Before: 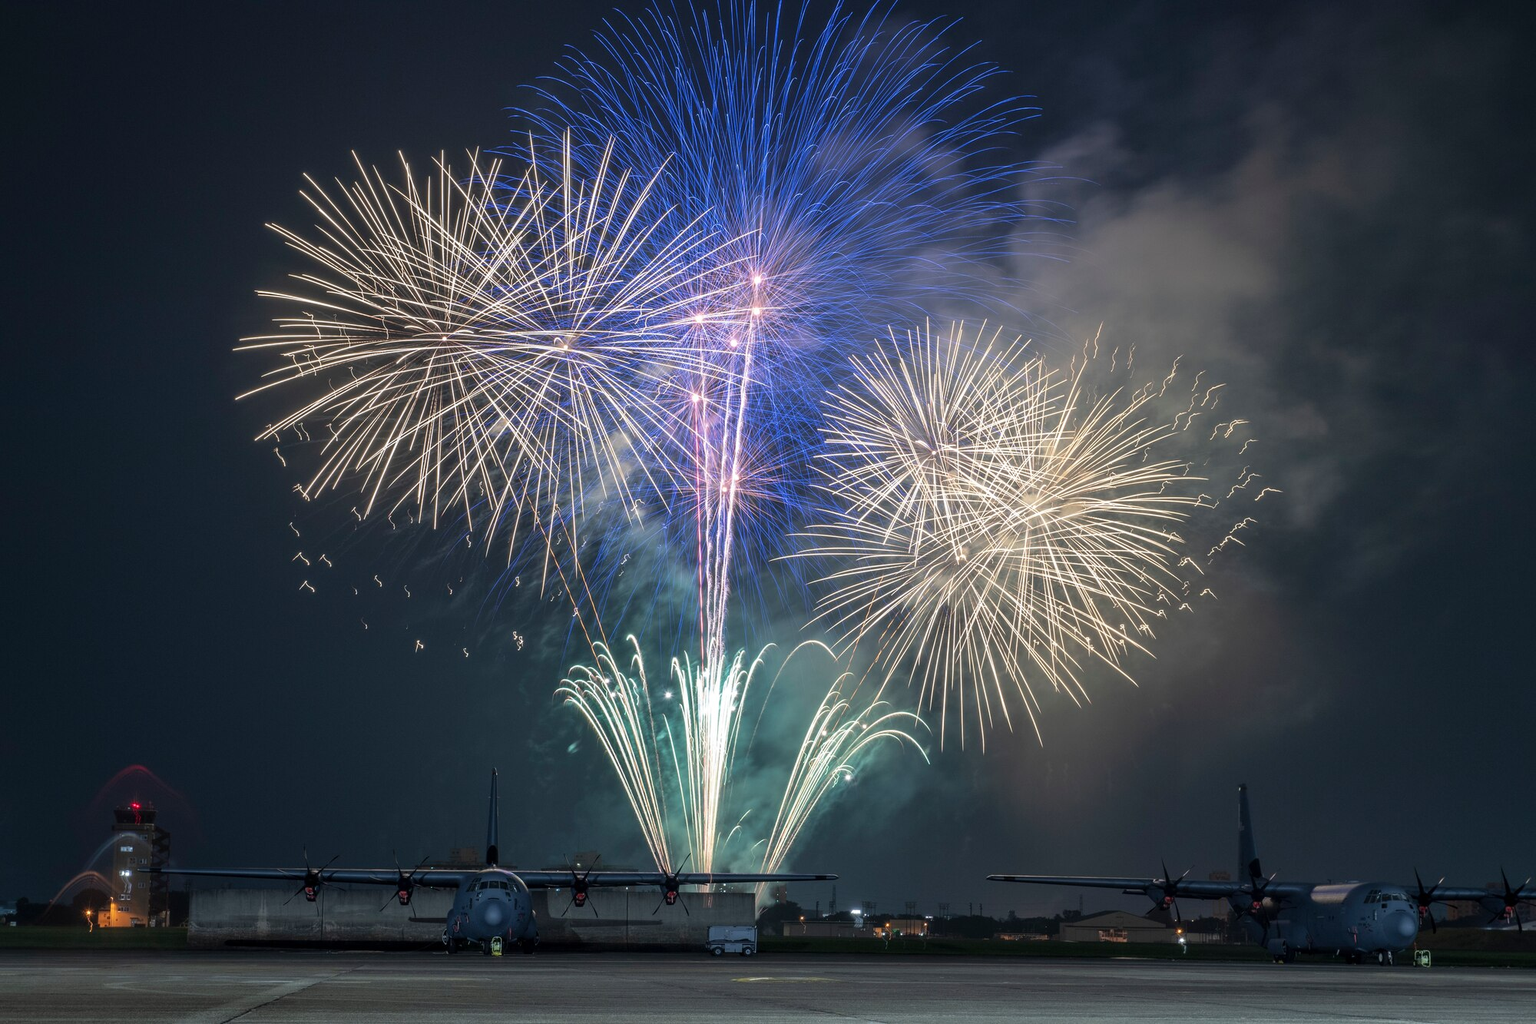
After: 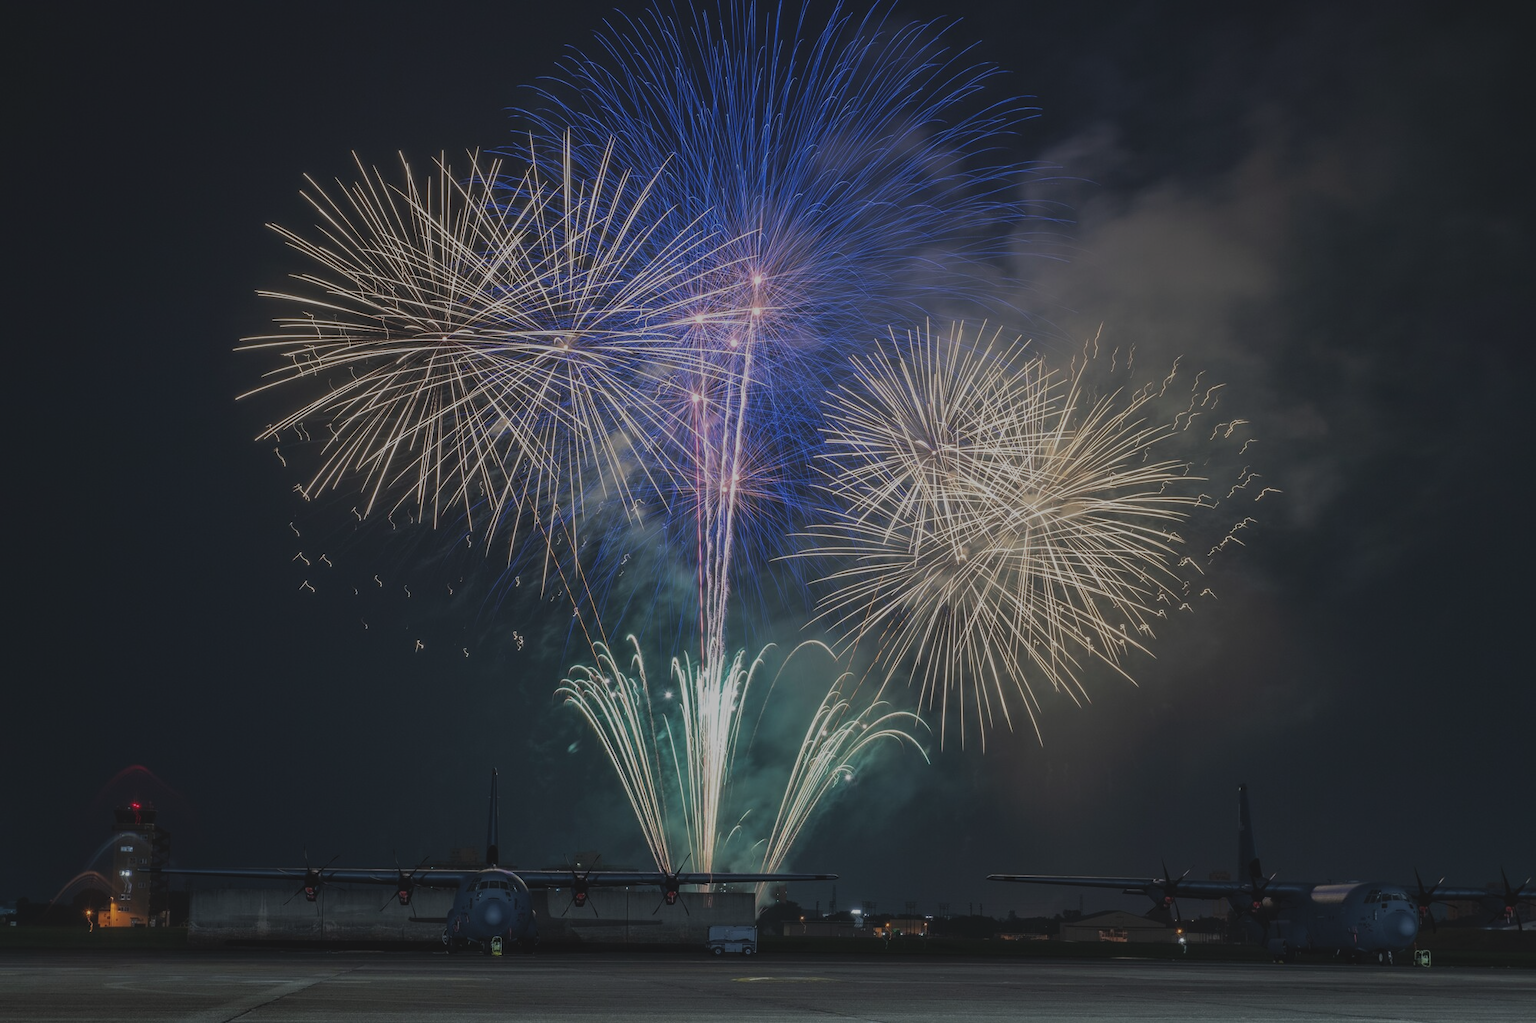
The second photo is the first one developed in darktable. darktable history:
exposure: black level correction -0.017, exposure -1.05 EV, compensate highlight preservation false
